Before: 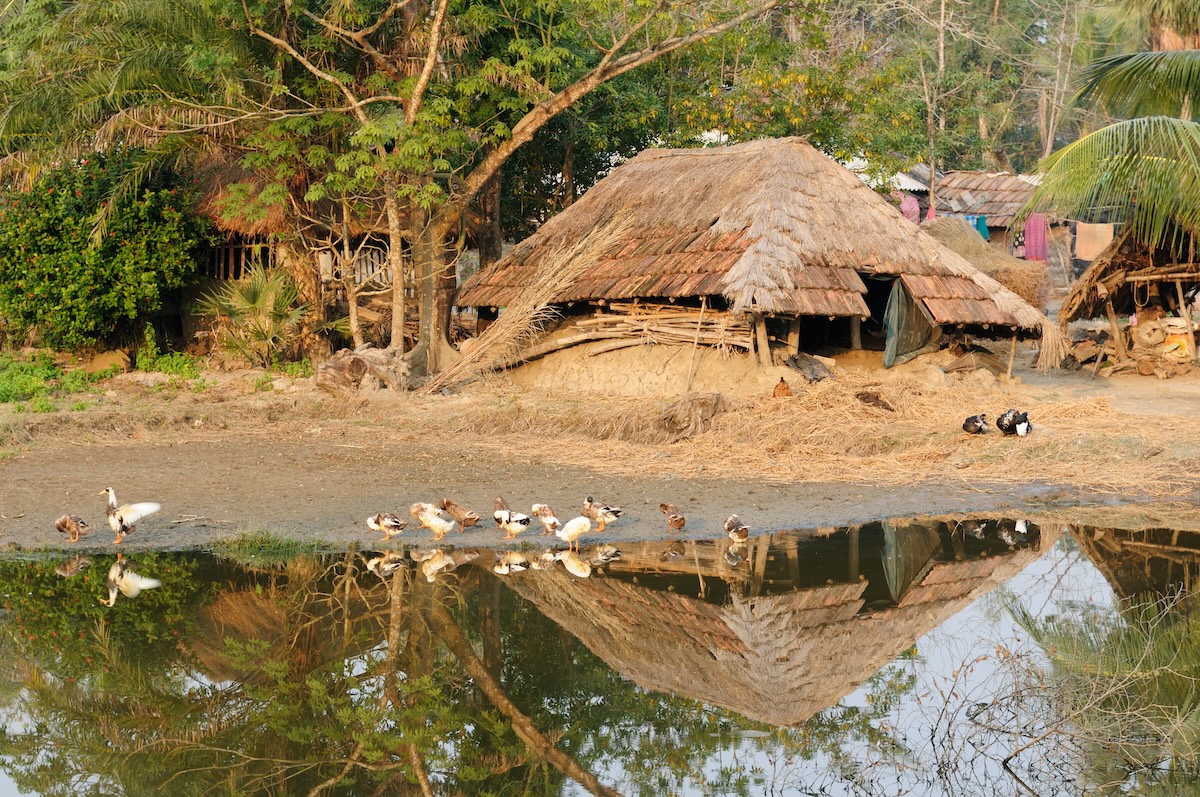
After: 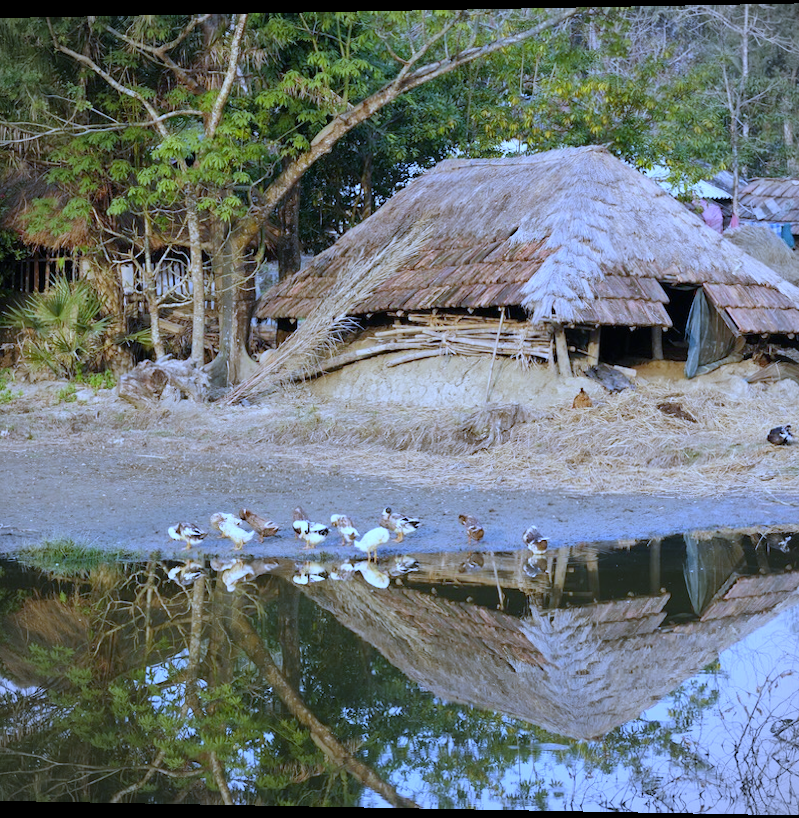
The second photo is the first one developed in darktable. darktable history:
rotate and perspective: lens shift (horizontal) -0.055, automatic cropping off
vignetting: fall-off start 91.19%
white balance: red 0.766, blue 1.537
crop and rotate: left 15.446%, right 17.836%
